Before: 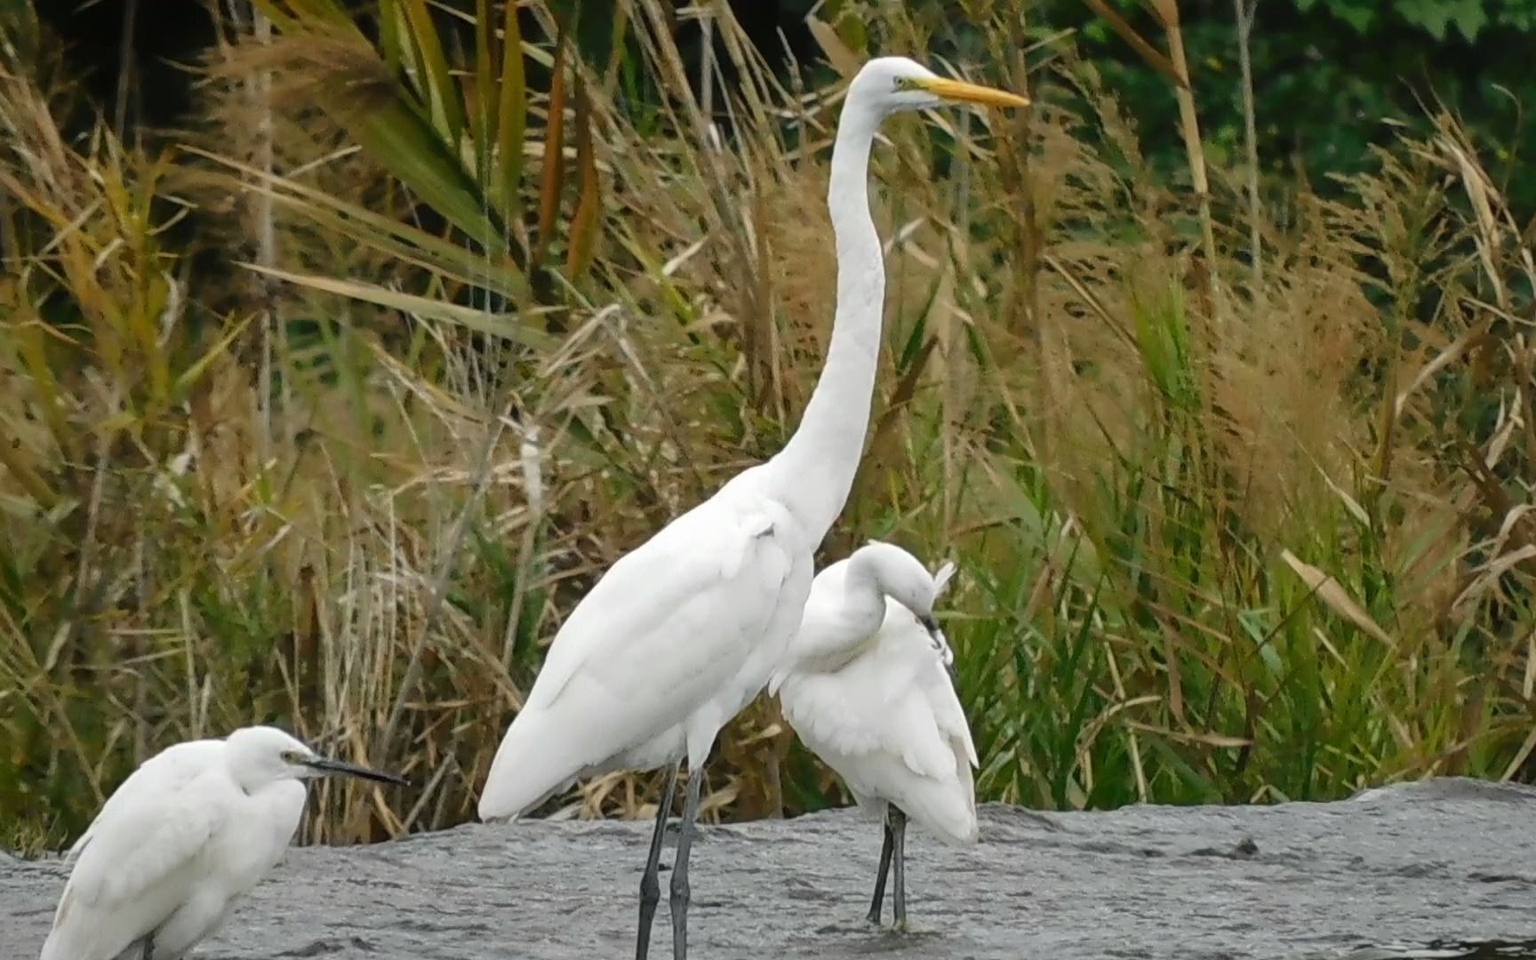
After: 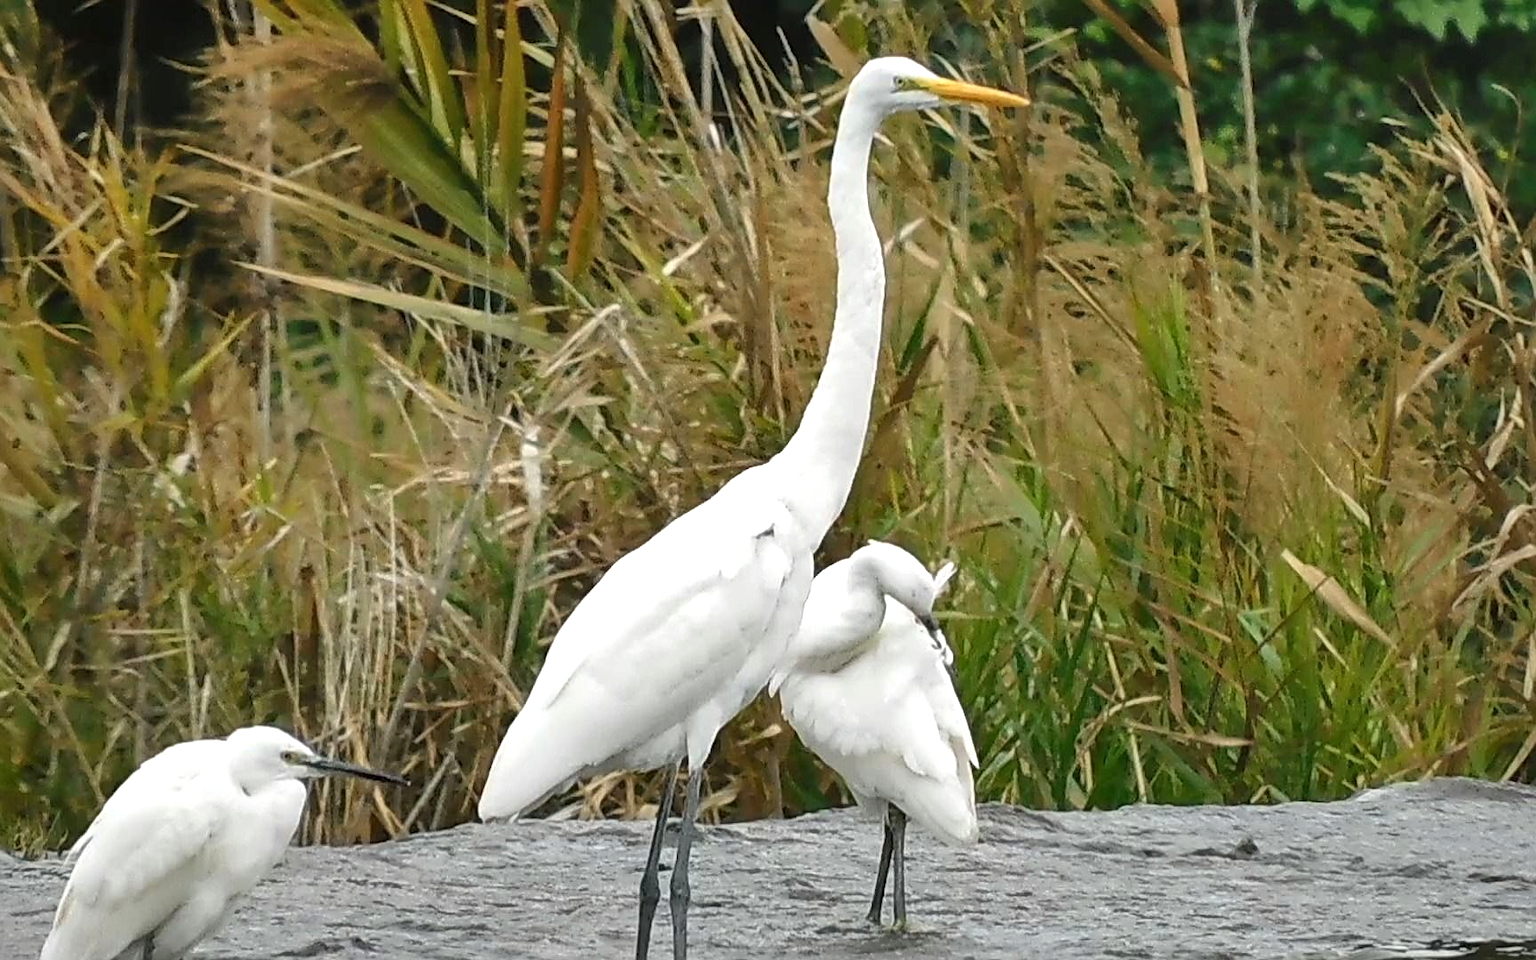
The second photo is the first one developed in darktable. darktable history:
exposure: black level correction 0, exposure 0.5 EV, compensate highlight preservation false
shadows and highlights: low approximation 0.01, soften with gaussian
sharpen: on, module defaults
